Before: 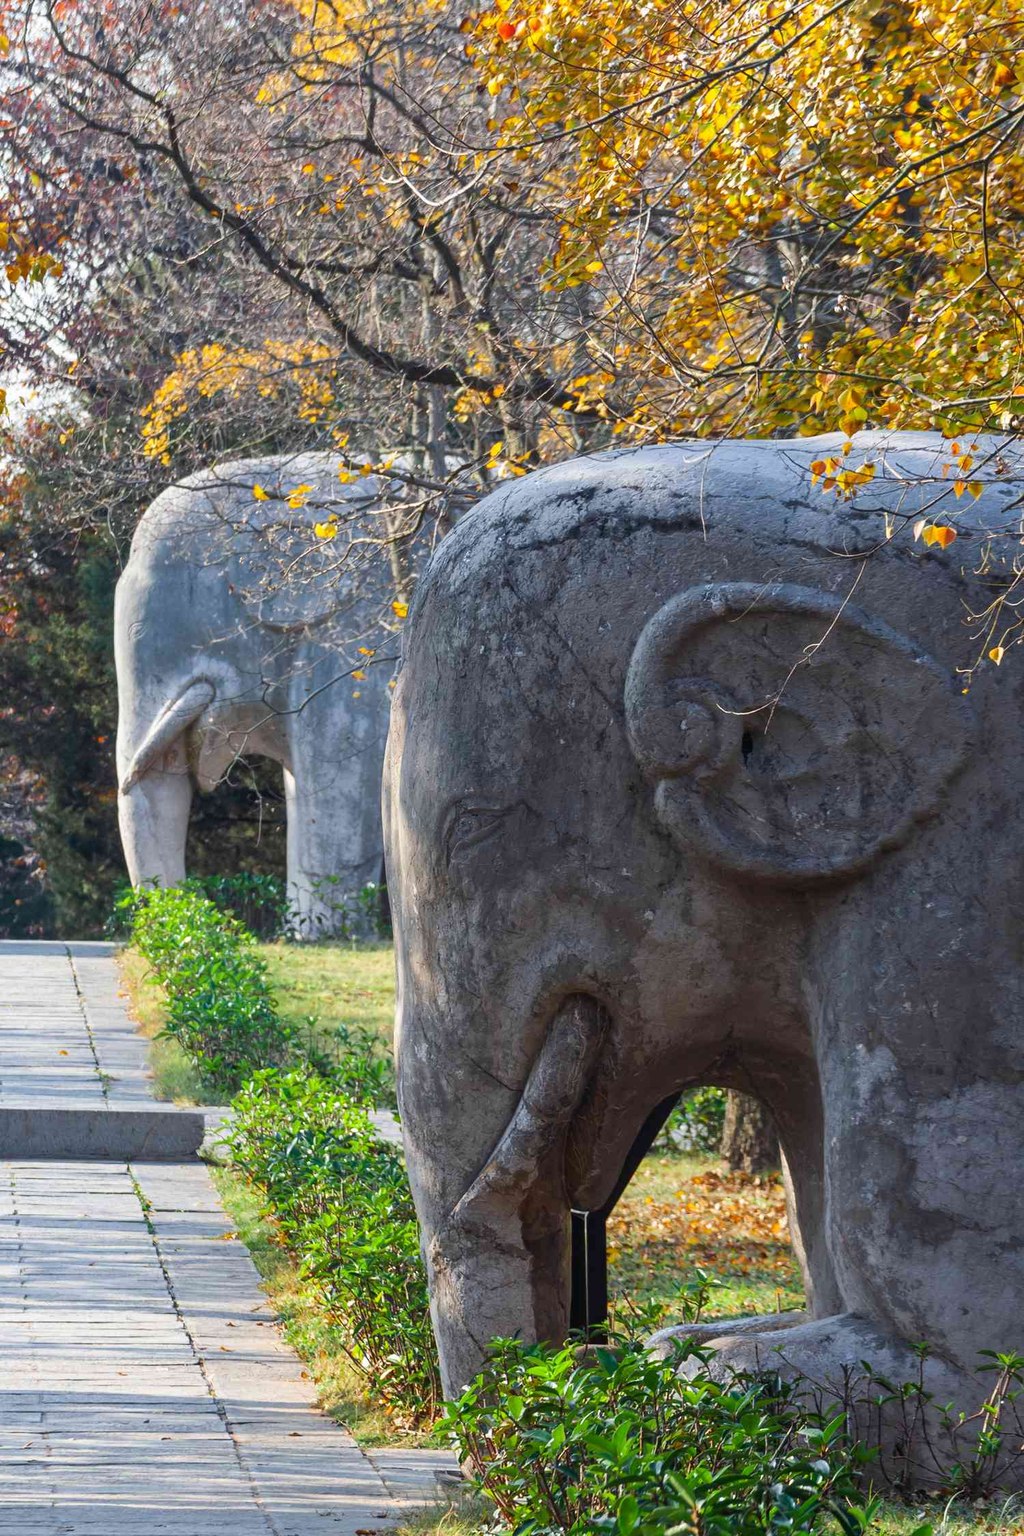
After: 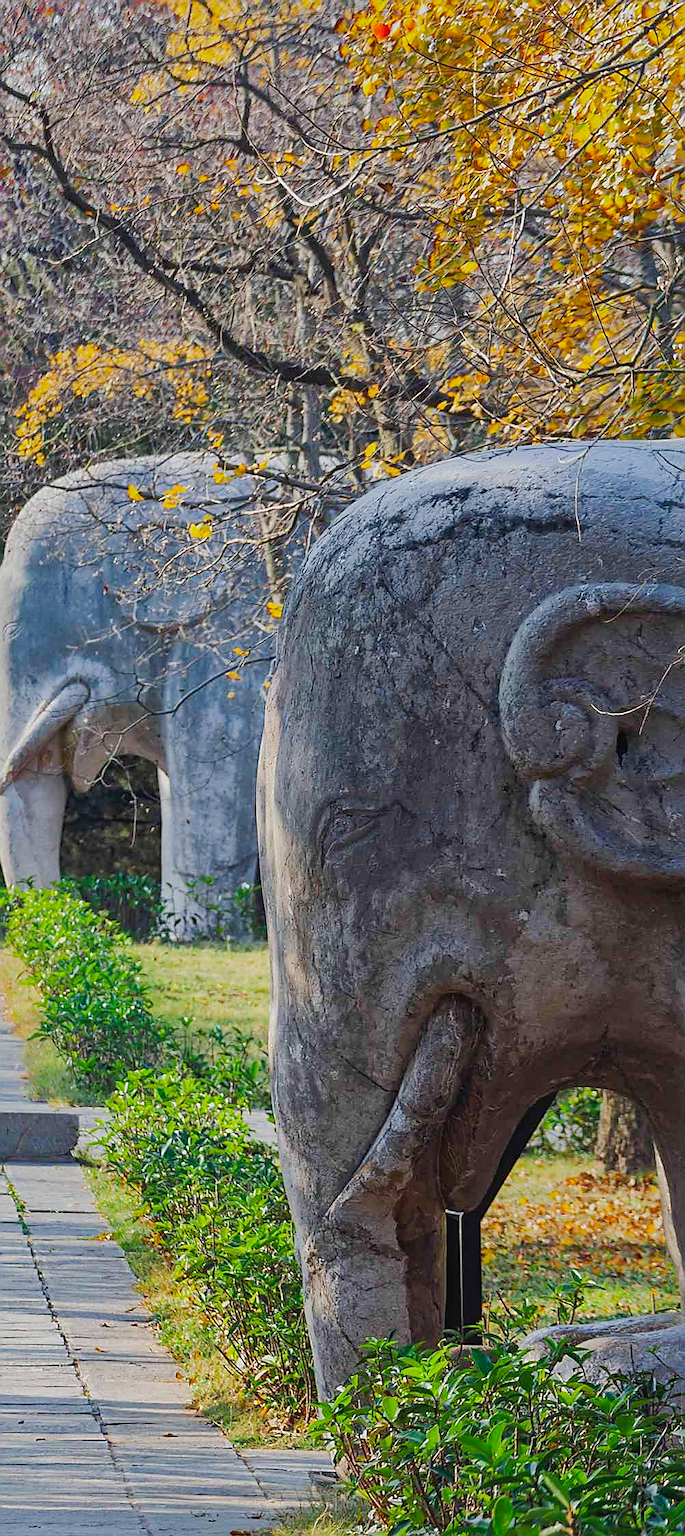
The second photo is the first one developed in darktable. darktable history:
shadows and highlights: highlights -60.06
crop and rotate: left 12.268%, right 20.776%
haze removal: compatibility mode true, adaptive false
tone curve: curves: ch0 [(0, 0.018) (0.036, 0.038) (0.15, 0.131) (0.27, 0.247) (0.545, 0.561) (0.761, 0.761) (1, 0.919)]; ch1 [(0, 0) (0.179, 0.173) (0.322, 0.32) (0.429, 0.431) (0.502, 0.5) (0.519, 0.522) (0.562, 0.588) (0.625, 0.67) (0.711, 0.745) (1, 1)]; ch2 [(0, 0) (0.29, 0.295) (0.404, 0.436) (0.497, 0.499) (0.521, 0.523) (0.561, 0.605) (0.657, 0.655) (0.712, 0.764) (1, 1)], preserve colors none
exposure: compensate highlight preservation false
sharpen: radius 1.39, amount 1.236, threshold 0.814
